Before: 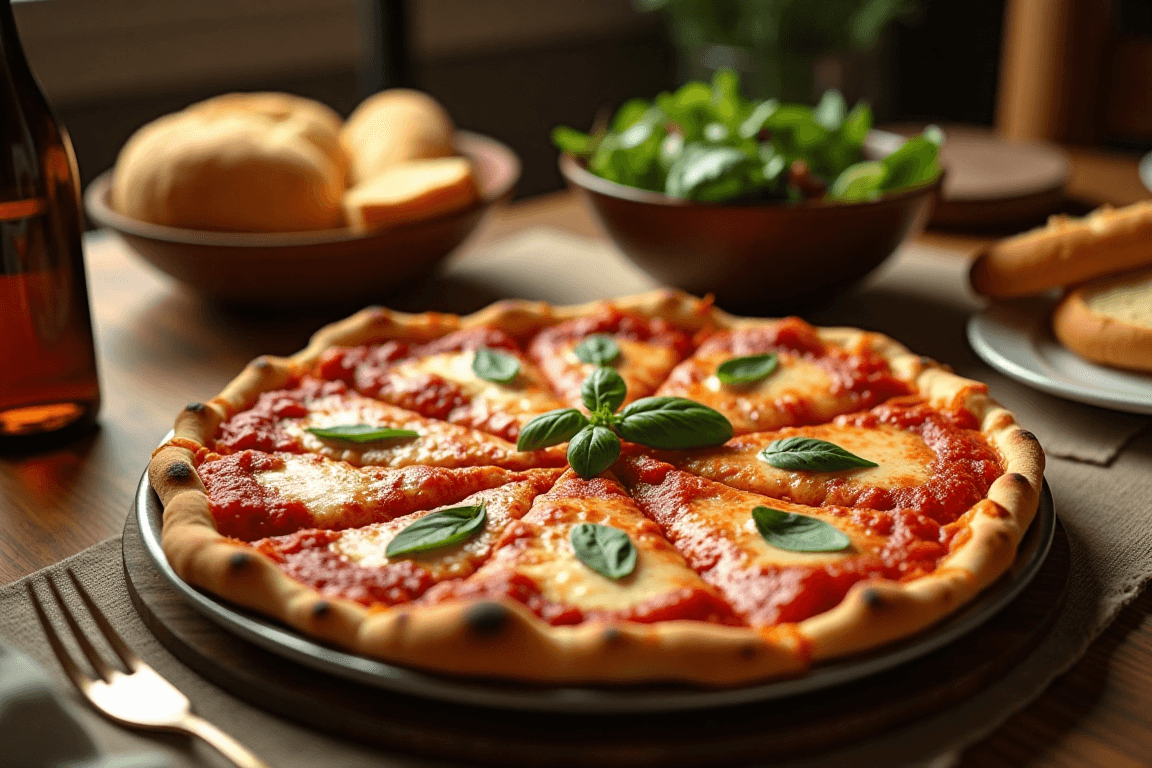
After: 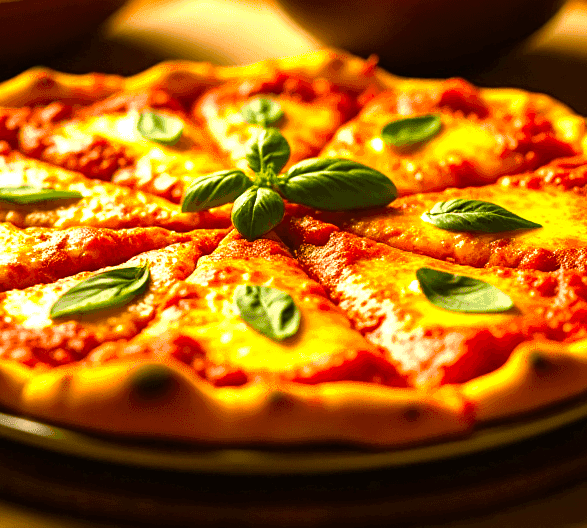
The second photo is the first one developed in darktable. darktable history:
crop and rotate: left 29.237%, top 31.152%, right 19.807%
color balance rgb: linear chroma grading › global chroma 25%, perceptual saturation grading › global saturation 40%, perceptual saturation grading › highlights -50%, perceptual saturation grading › shadows 30%, perceptual brilliance grading › global brilliance 25%, global vibrance 60%
white balance: red 1.127, blue 0.943
